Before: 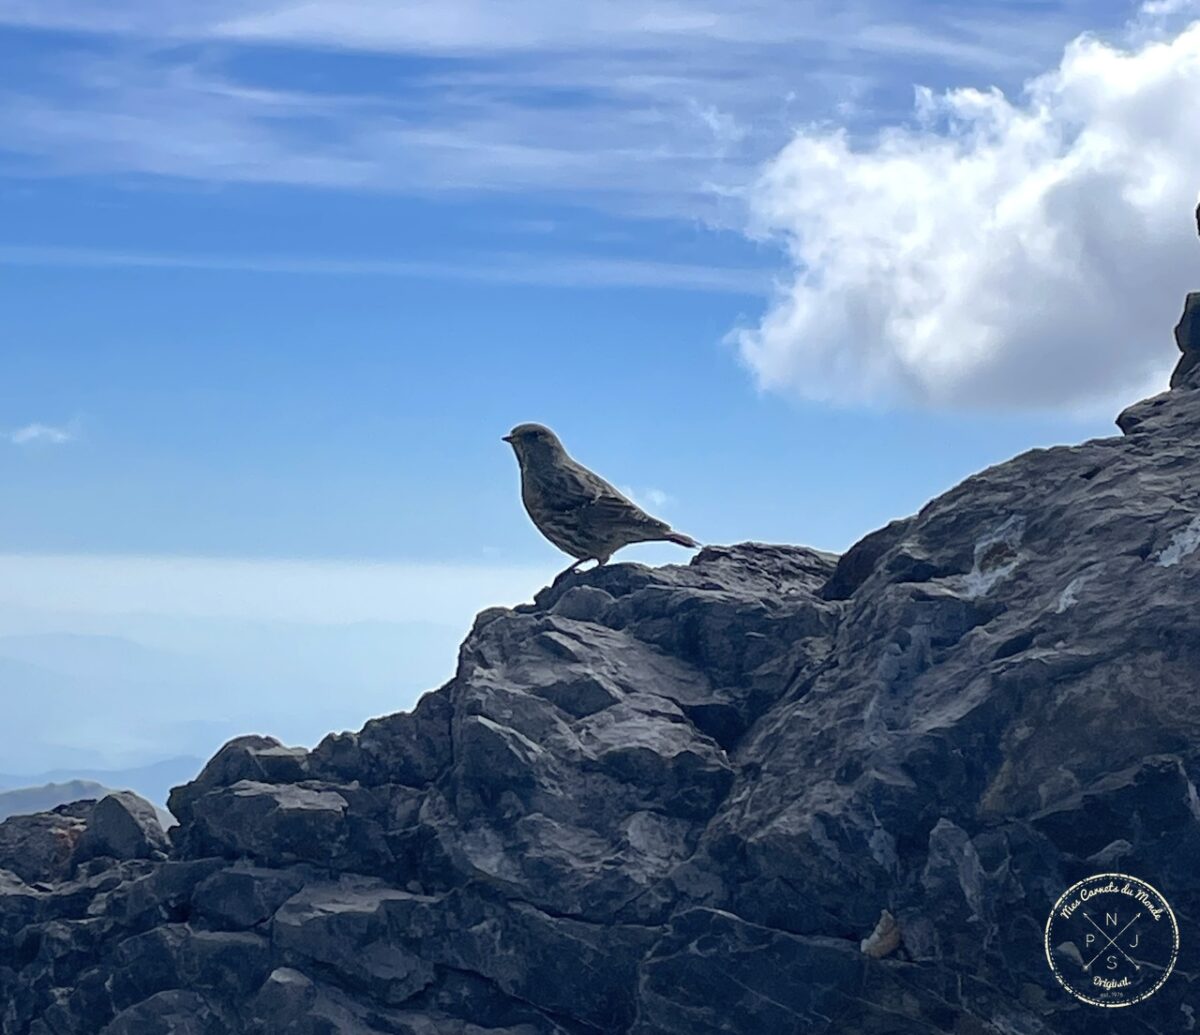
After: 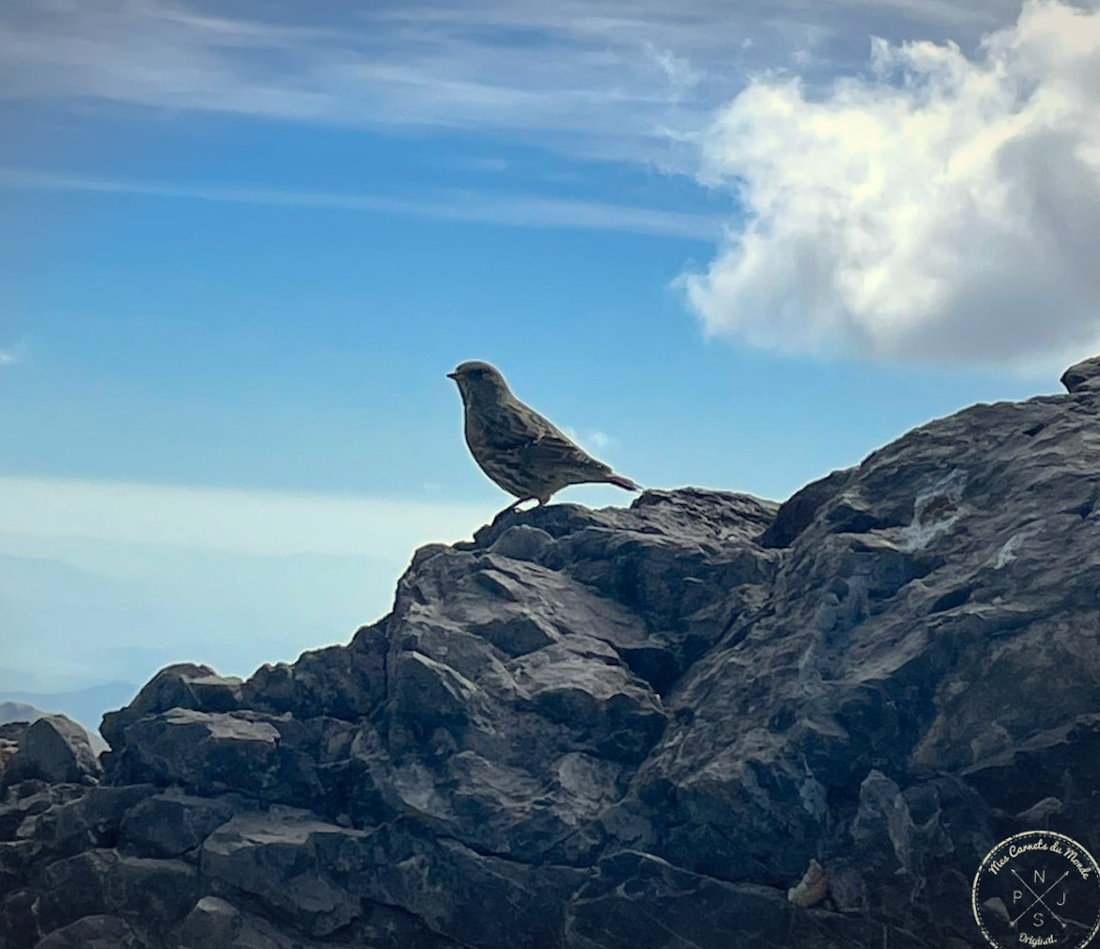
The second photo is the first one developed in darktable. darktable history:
white balance: red 1.029, blue 0.92
vignetting: fall-off start 100%, brightness -0.282, width/height ratio 1.31
crop and rotate: angle -1.96°, left 3.097%, top 4.154%, right 1.586%, bottom 0.529%
